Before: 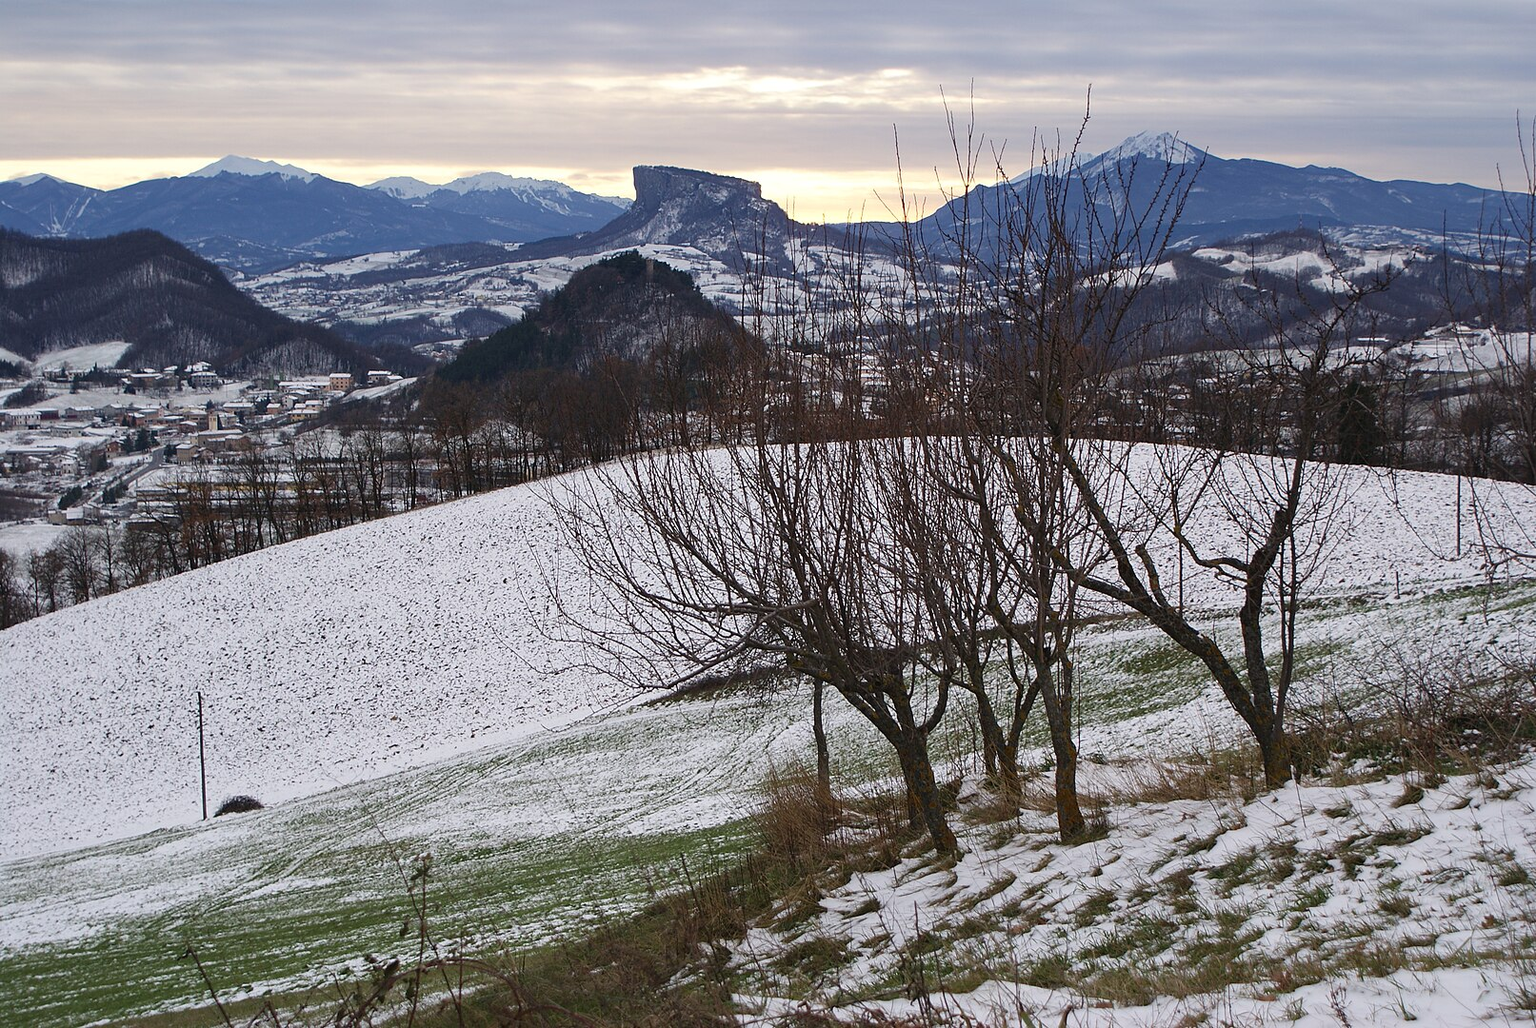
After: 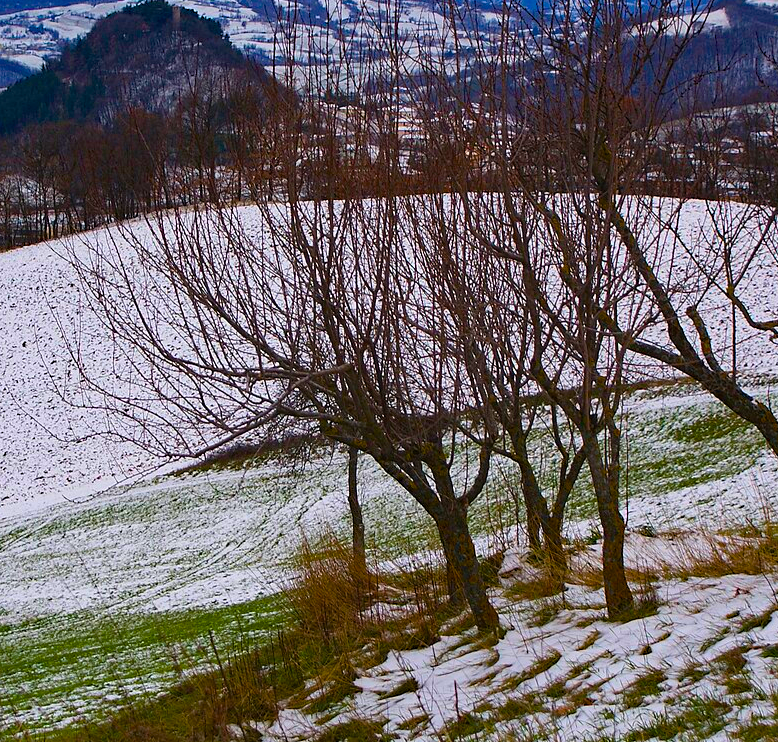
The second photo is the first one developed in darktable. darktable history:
crop: left 31.379%, top 24.658%, right 20.326%, bottom 6.628%
color balance rgb: linear chroma grading › global chroma 42%, perceptual saturation grading › global saturation 42%, global vibrance 33%
haze removal: strength 0.29, distance 0.25, compatibility mode true, adaptive false
